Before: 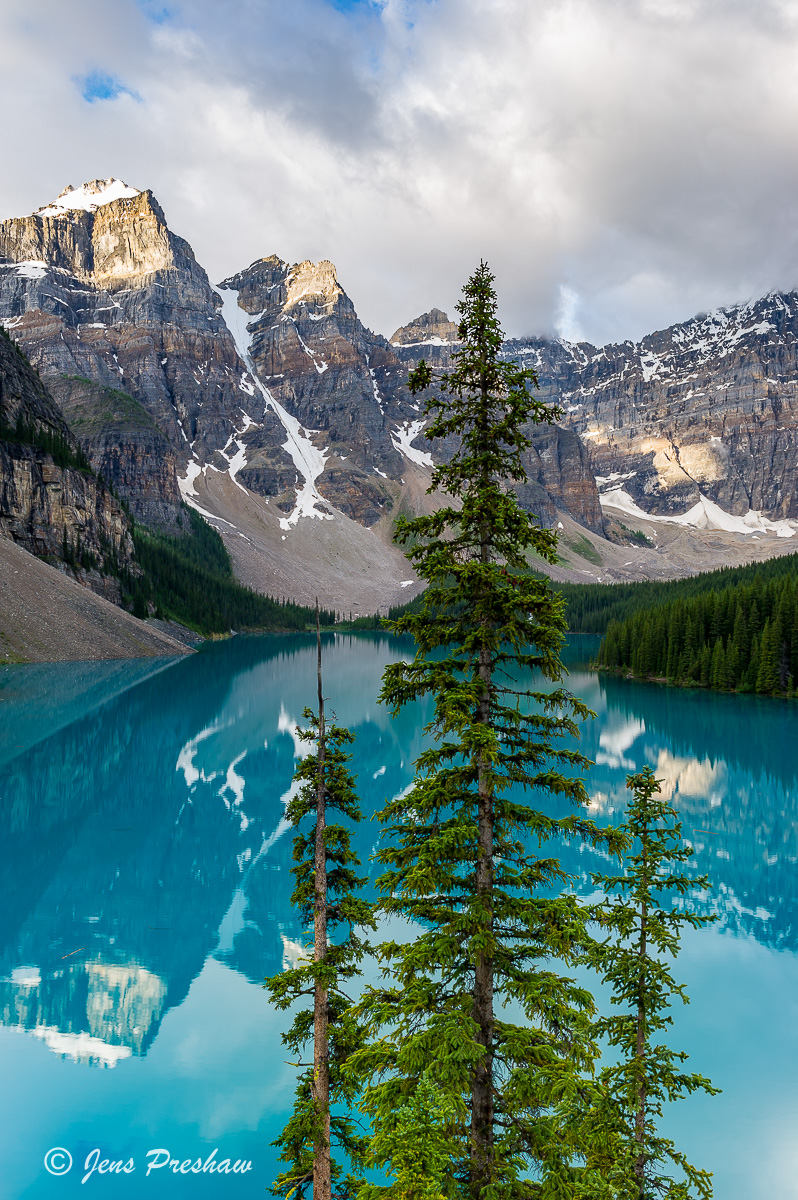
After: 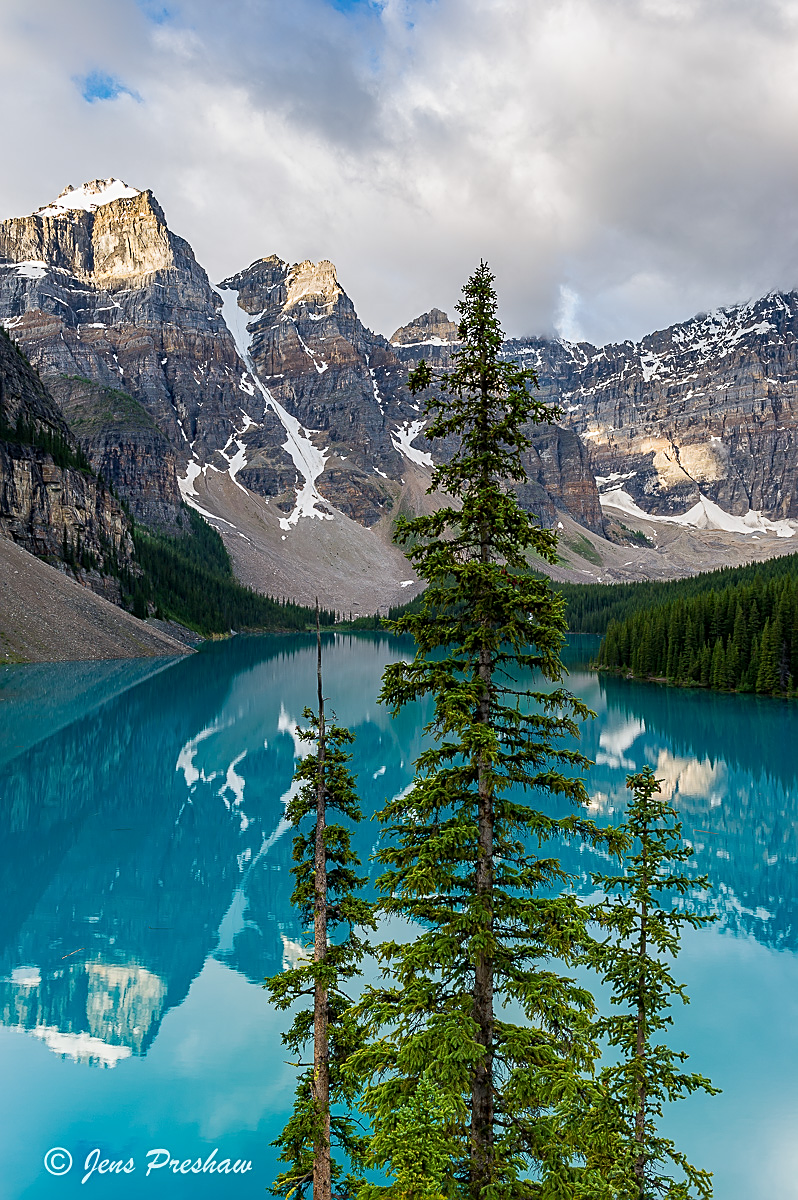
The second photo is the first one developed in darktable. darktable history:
exposure: exposure -0.062 EV, compensate exposure bias true, compensate highlight preservation false
sharpen: amount 0.498
